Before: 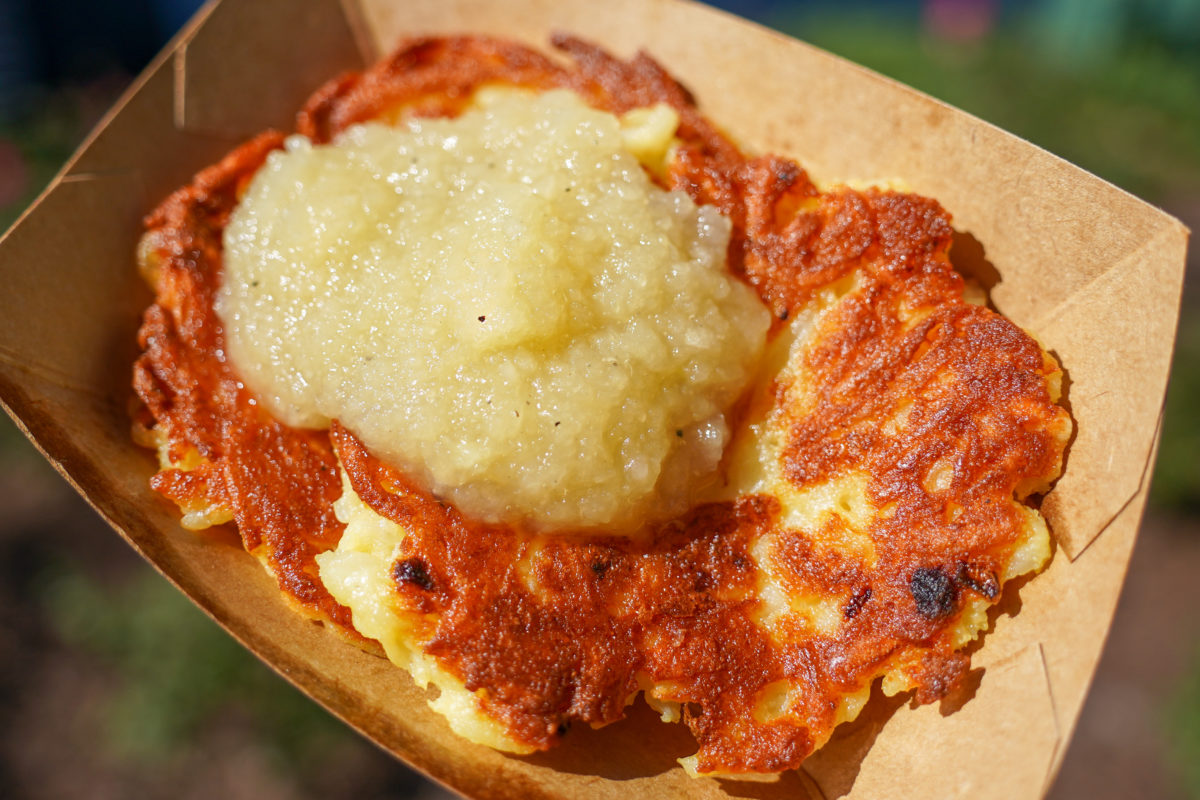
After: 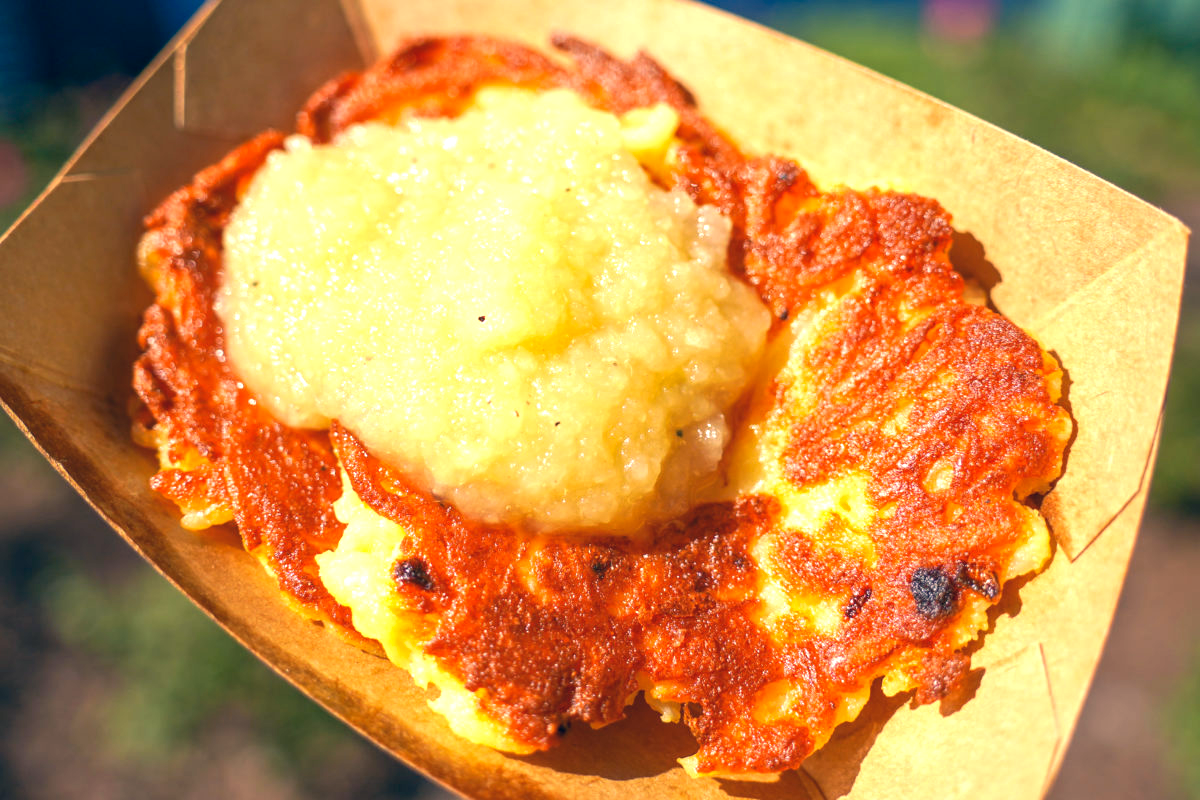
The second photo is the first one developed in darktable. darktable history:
exposure: black level correction 0, exposure 0.9 EV, compensate highlight preservation false
color correction: highlights a* 10.32, highlights b* 14.66, shadows a* -9.59, shadows b* -15.02
